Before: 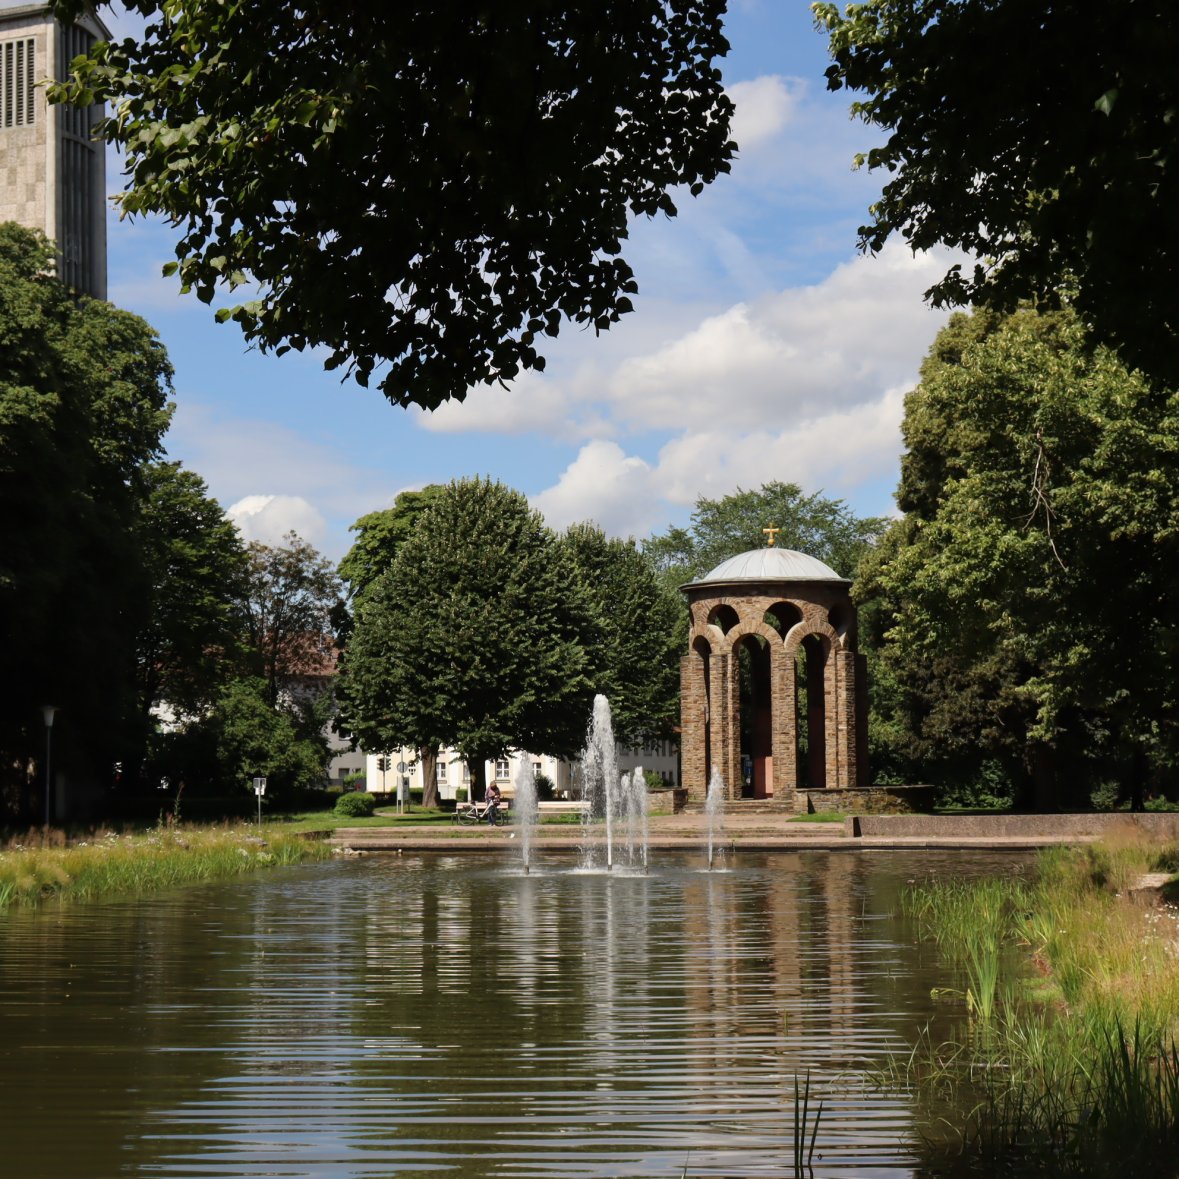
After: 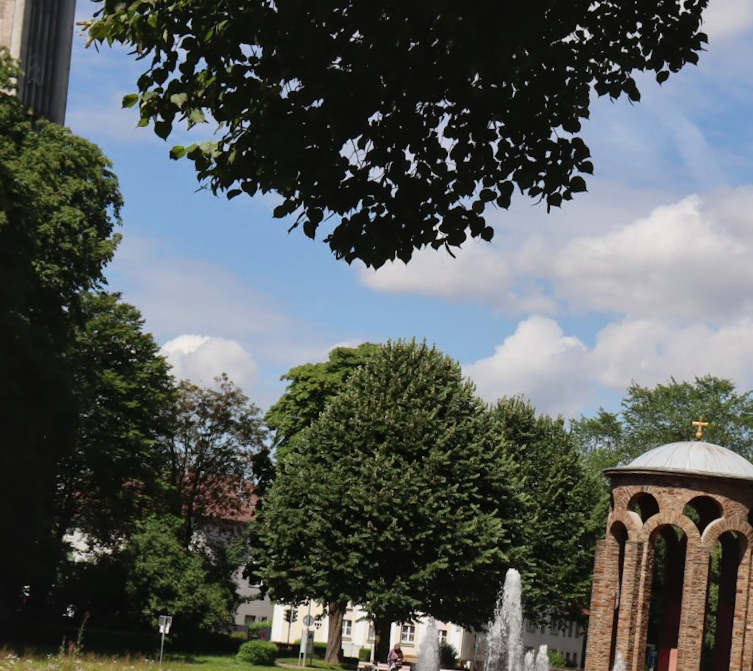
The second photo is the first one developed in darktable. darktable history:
local contrast: mode bilateral grid, contrast 20, coarseness 50, detail 129%, midtone range 0.2
tone equalizer: smoothing diameter 24.78%, edges refinement/feathering 11.64, preserve details guided filter
color calibration: output R [0.948, 0.091, -0.04, 0], output G [-0.3, 1.384, -0.085, 0], output B [-0.108, 0.061, 1.08, 0], gray › normalize channels true, illuminant same as pipeline (D50), adaptation none (bypass), x 0.333, y 0.334, temperature 5013.5 K, gamut compression 0.004
contrast brightness saturation: contrast -0.083, brightness -0.045, saturation -0.109
crop and rotate: angle -6.05°, left 2.187%, top 6.812%, right 27.474%, bottom 30.539%
